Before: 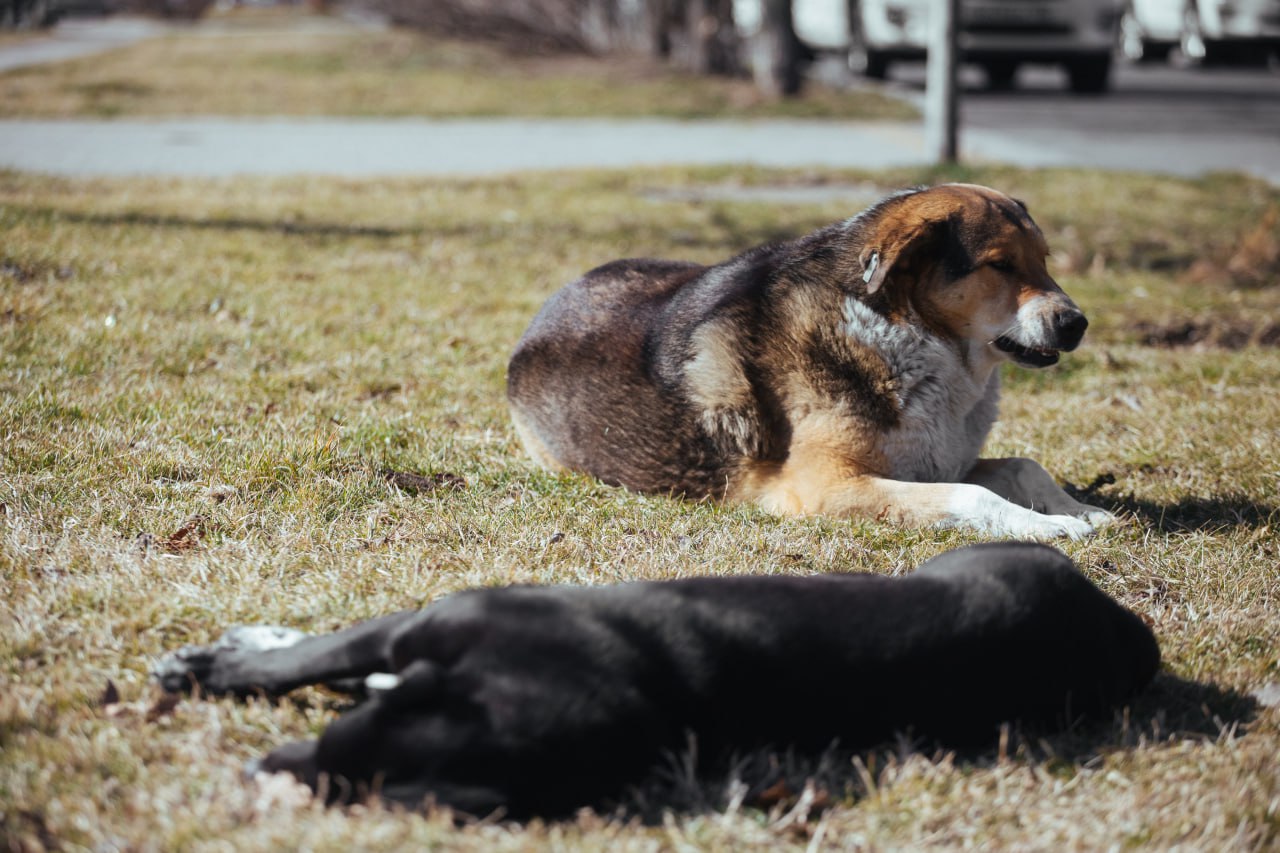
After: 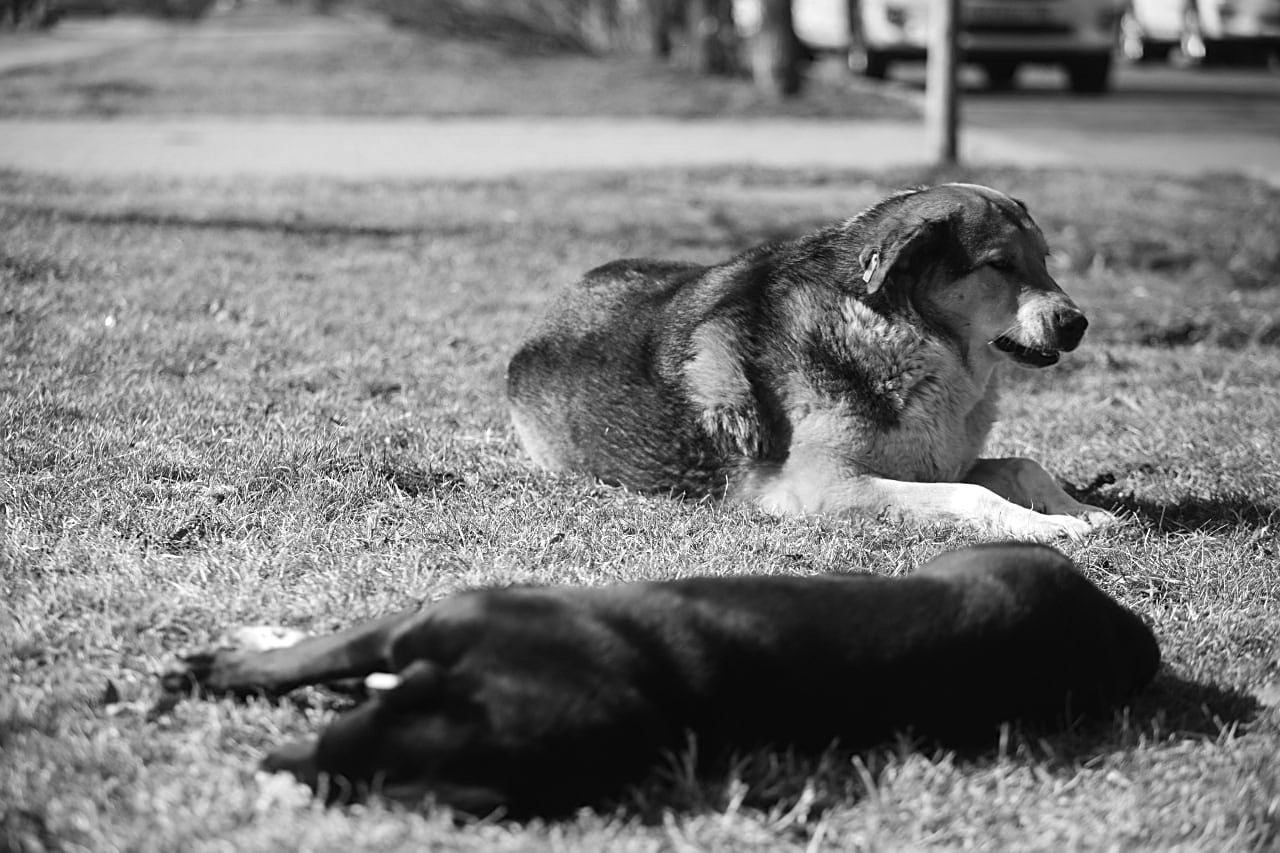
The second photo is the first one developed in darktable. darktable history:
sharpen: on, module defaults
color balance: mode lift, gamma, gain (sRGB), lift [0.997, 0.979, 1.021, 1.011], gamma [1, 1.084, 0.916, 0.998], gain [1, 0.87, 1.13, 1.101], contrast 4.55%, contrast fulcrum 38.24%, output saturation 104.09%
color zones: curves: ch0 [(0.004, 0.588) (0.116, 0.636) (0.259, 0.476) (0.423, 0.464) (0.75, 0.5)]; ch1 [(0, 0) (0.143, 0) (0.286, 0) (0.429, 0) (0.571, 0) (0.714, 0) (0.857, 0)]
